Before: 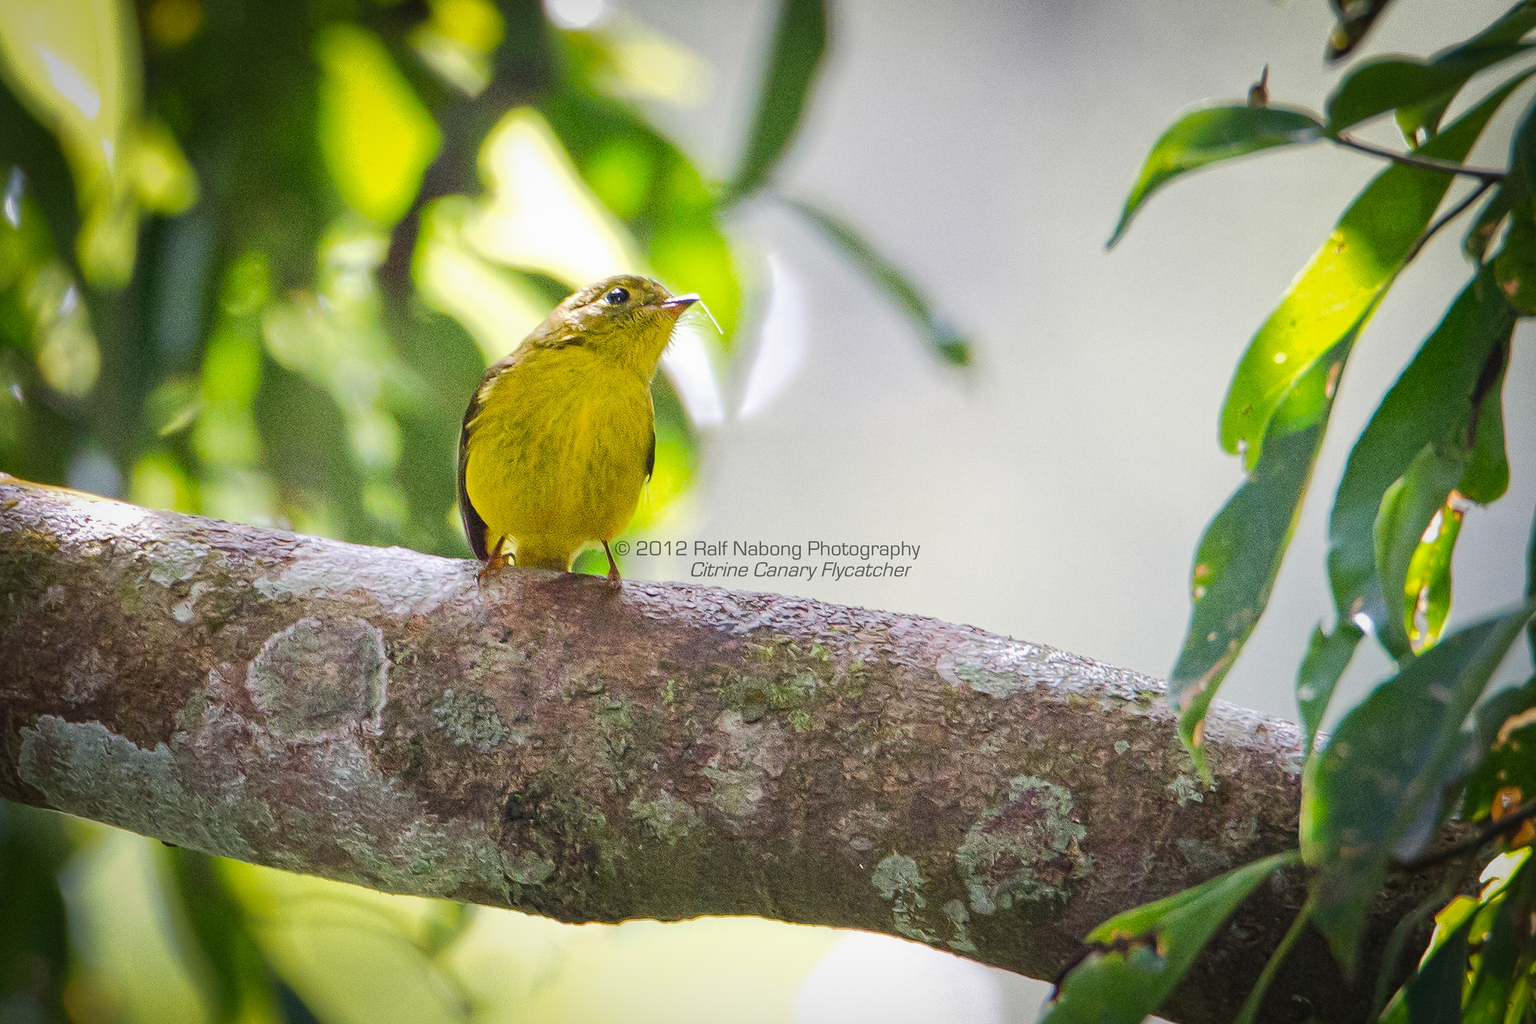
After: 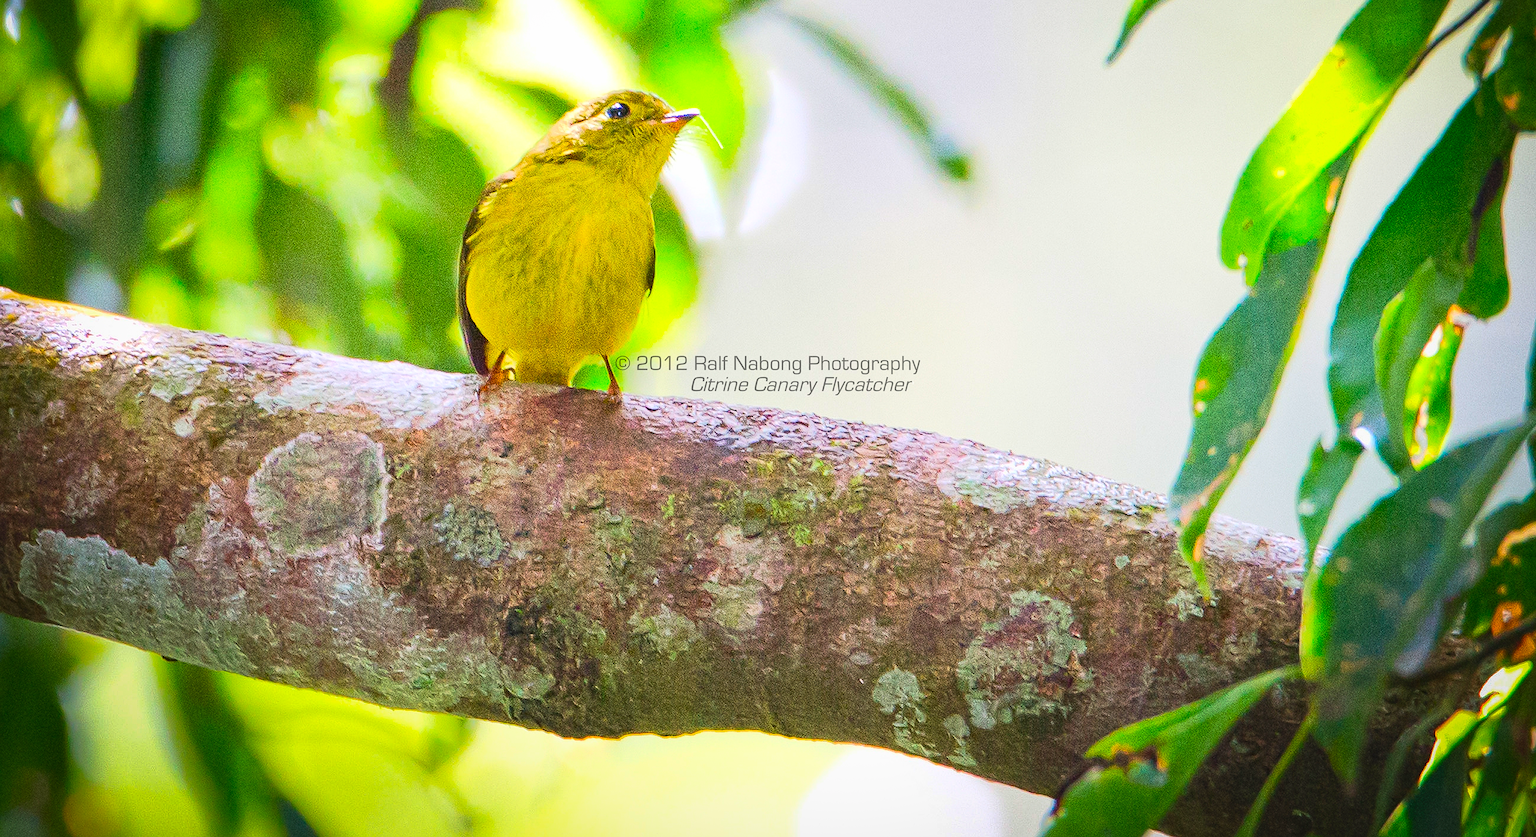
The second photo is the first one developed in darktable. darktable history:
sharpen: radius 1.255, amount 0.292, threshold 0.116
contrast brightness saturation: contrast 0.2, brightness 0.192, saturation 0.806
crop and rotate: top 18.134%
